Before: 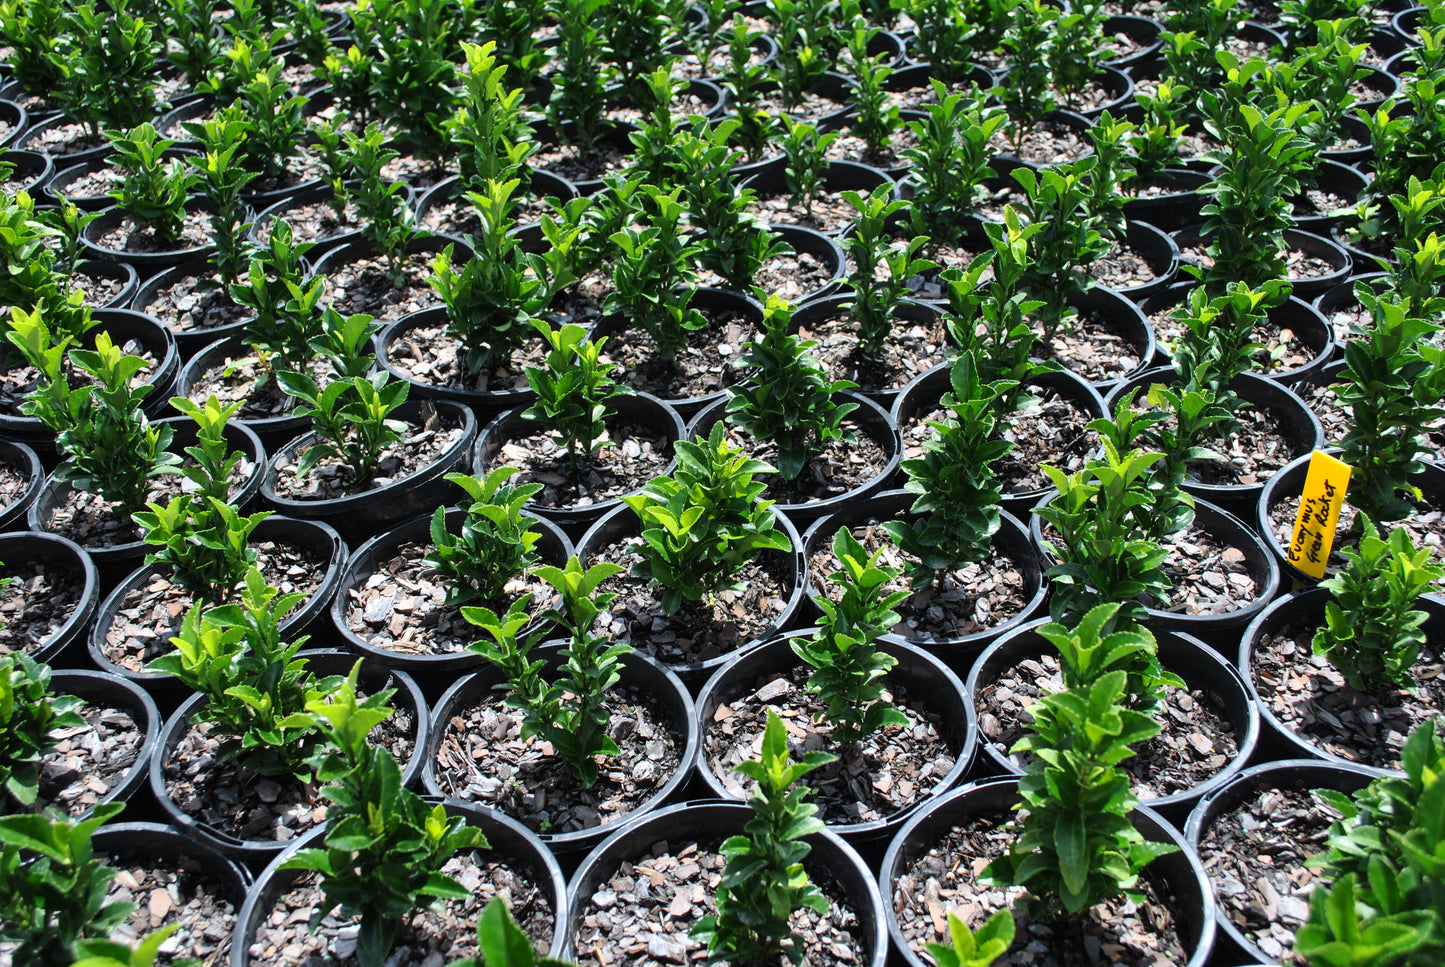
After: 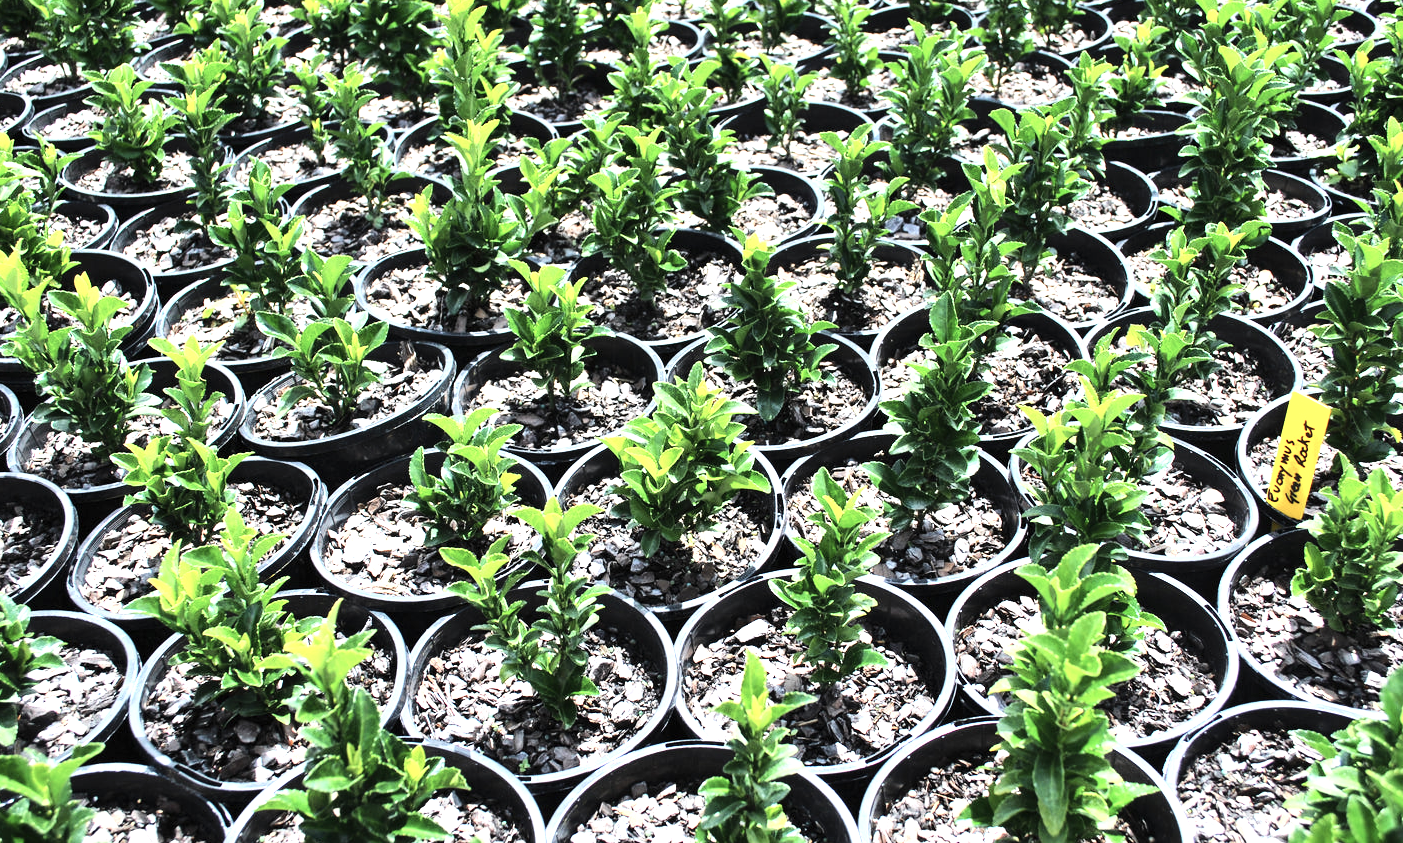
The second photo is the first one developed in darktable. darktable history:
shadows and highlights: radius 110.86, shadows 51.09, white point adjustment 9.16, highlights -4.17, highlights color adjustment 32.2%, soften with gaussian
crop: left 1.507%, top 6.147%, right 1.379%, bottom 6.637%
contrast brightness saturation: saturation -0.17
base curve: curves: ch0 [(0, 0) (0.018, 0.026) (0.143, 0.37) (0.33, 0.731) (0.458, 0.853) (0.735, 0.965) (0.905, 0.986) (1, 1)]
